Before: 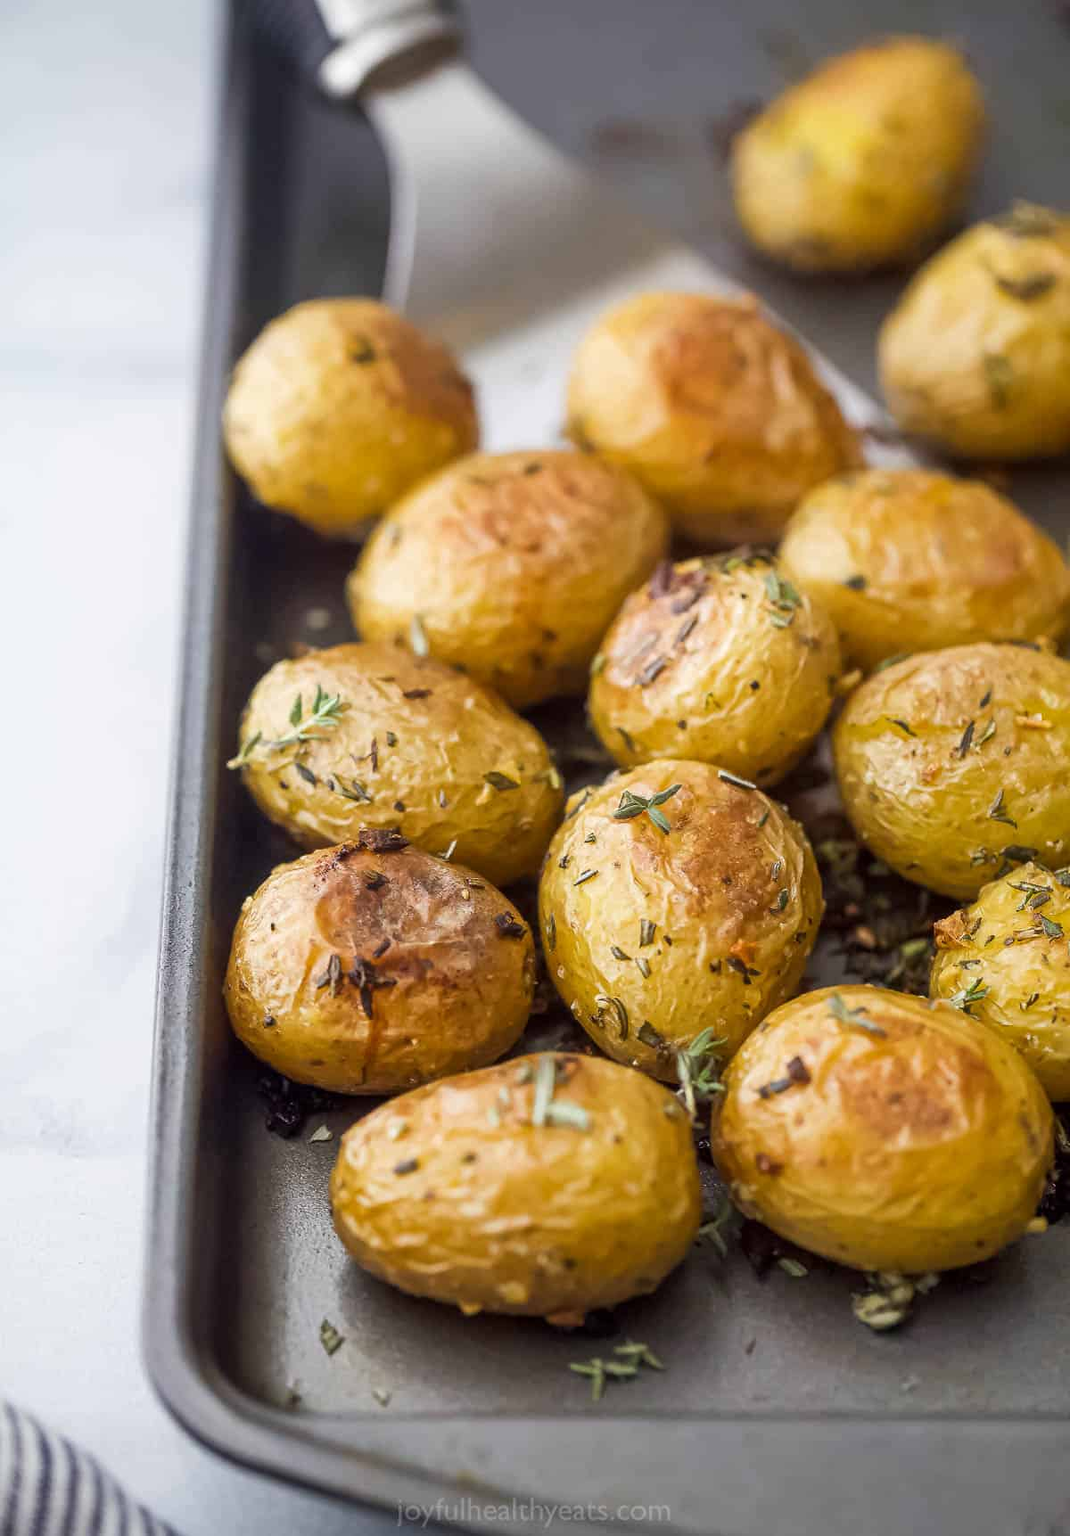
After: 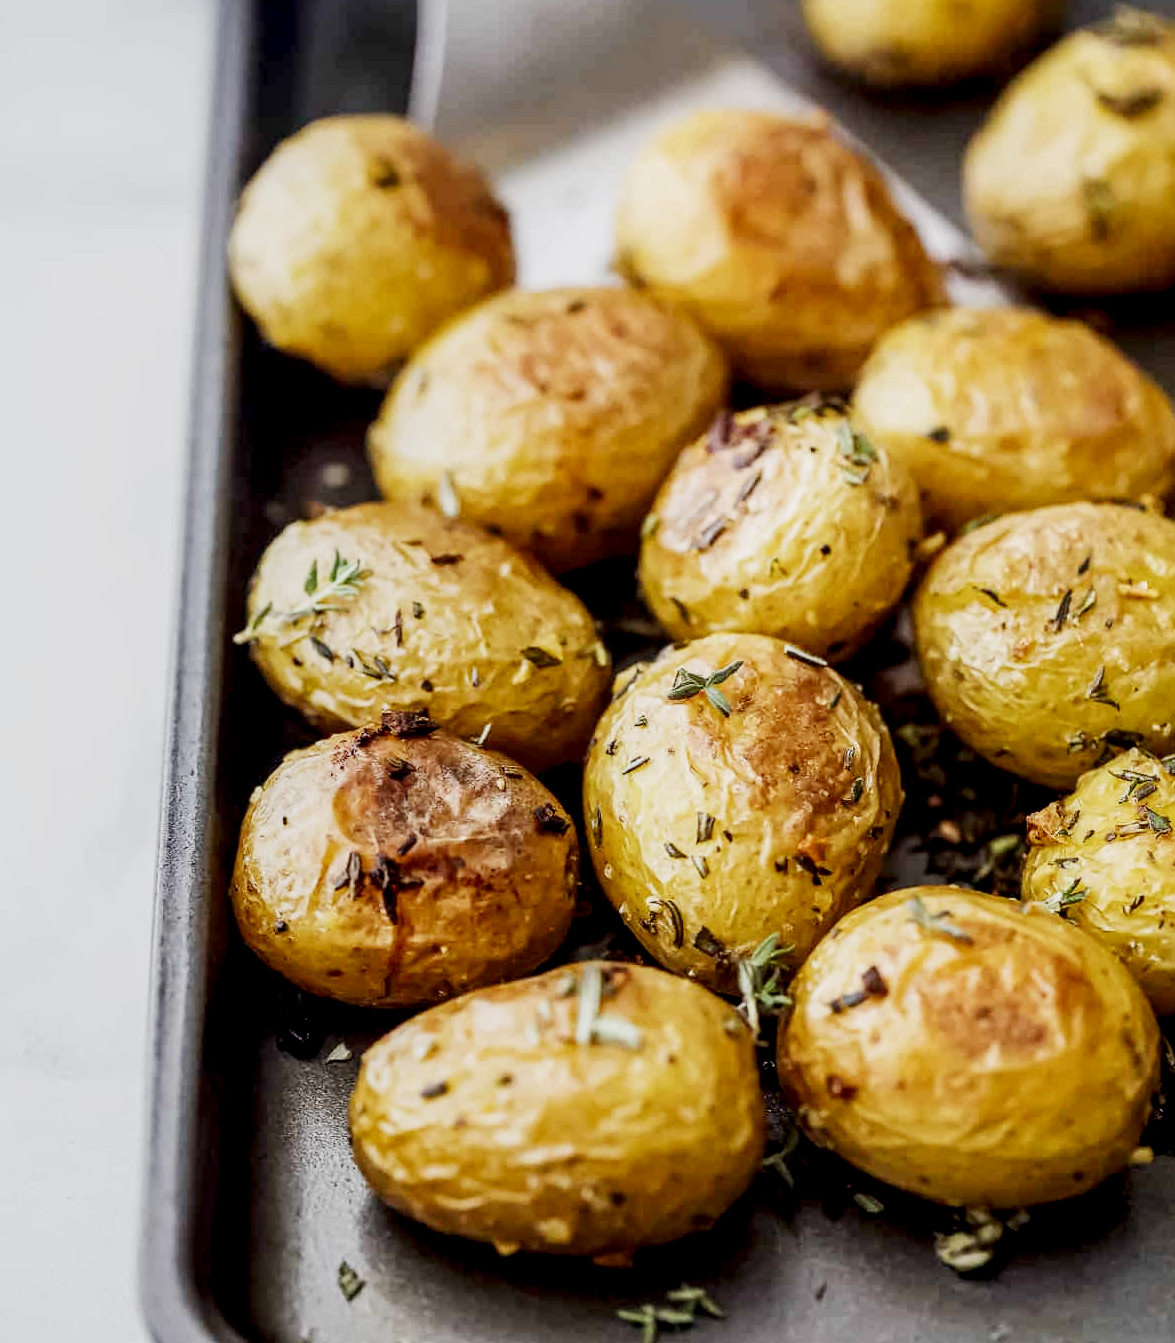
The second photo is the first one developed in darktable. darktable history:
sigmoid: skew -0.2, preserve hue 0%, red attenuation 0.1, red rotation 0.035, green attenuation 0.1, green rotation -0.017, blue attenuation 0.15, blue rotation -0.052, base primaries Rec2020
exposure: black level correction 0.001, exposure 0.14 EV, compensate highlight preservation false
local contrast: detail 135%, midtone range 0.75
crop and rotate: left 1.814%, top 12.818%, right 0.25%, bottom 9.225%
